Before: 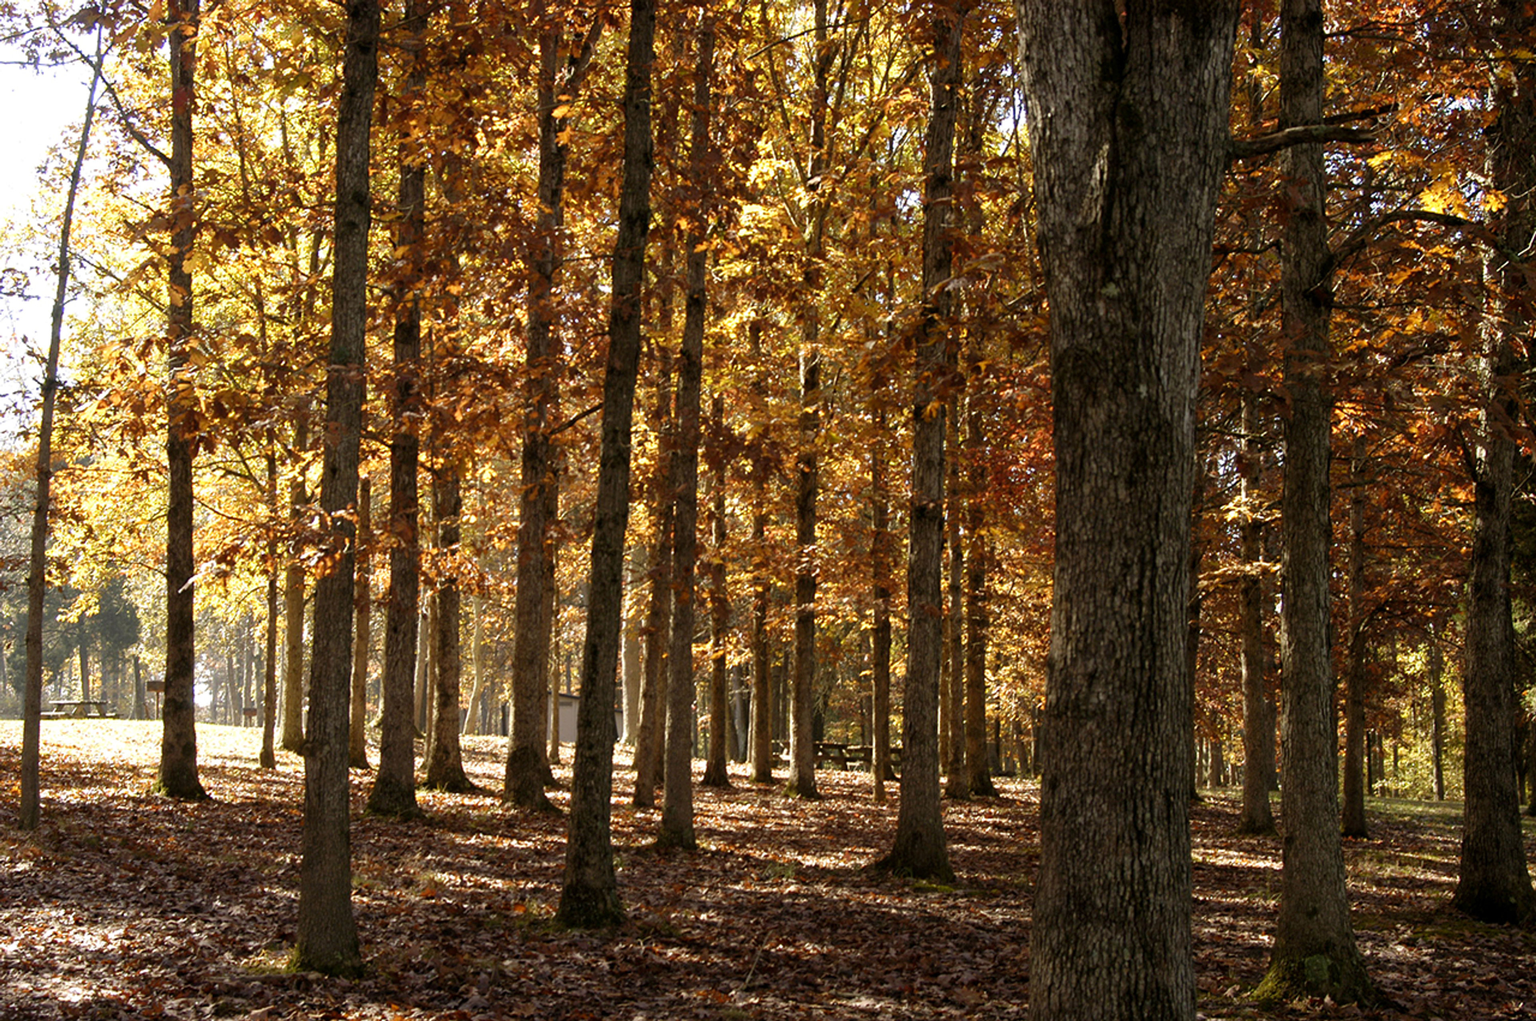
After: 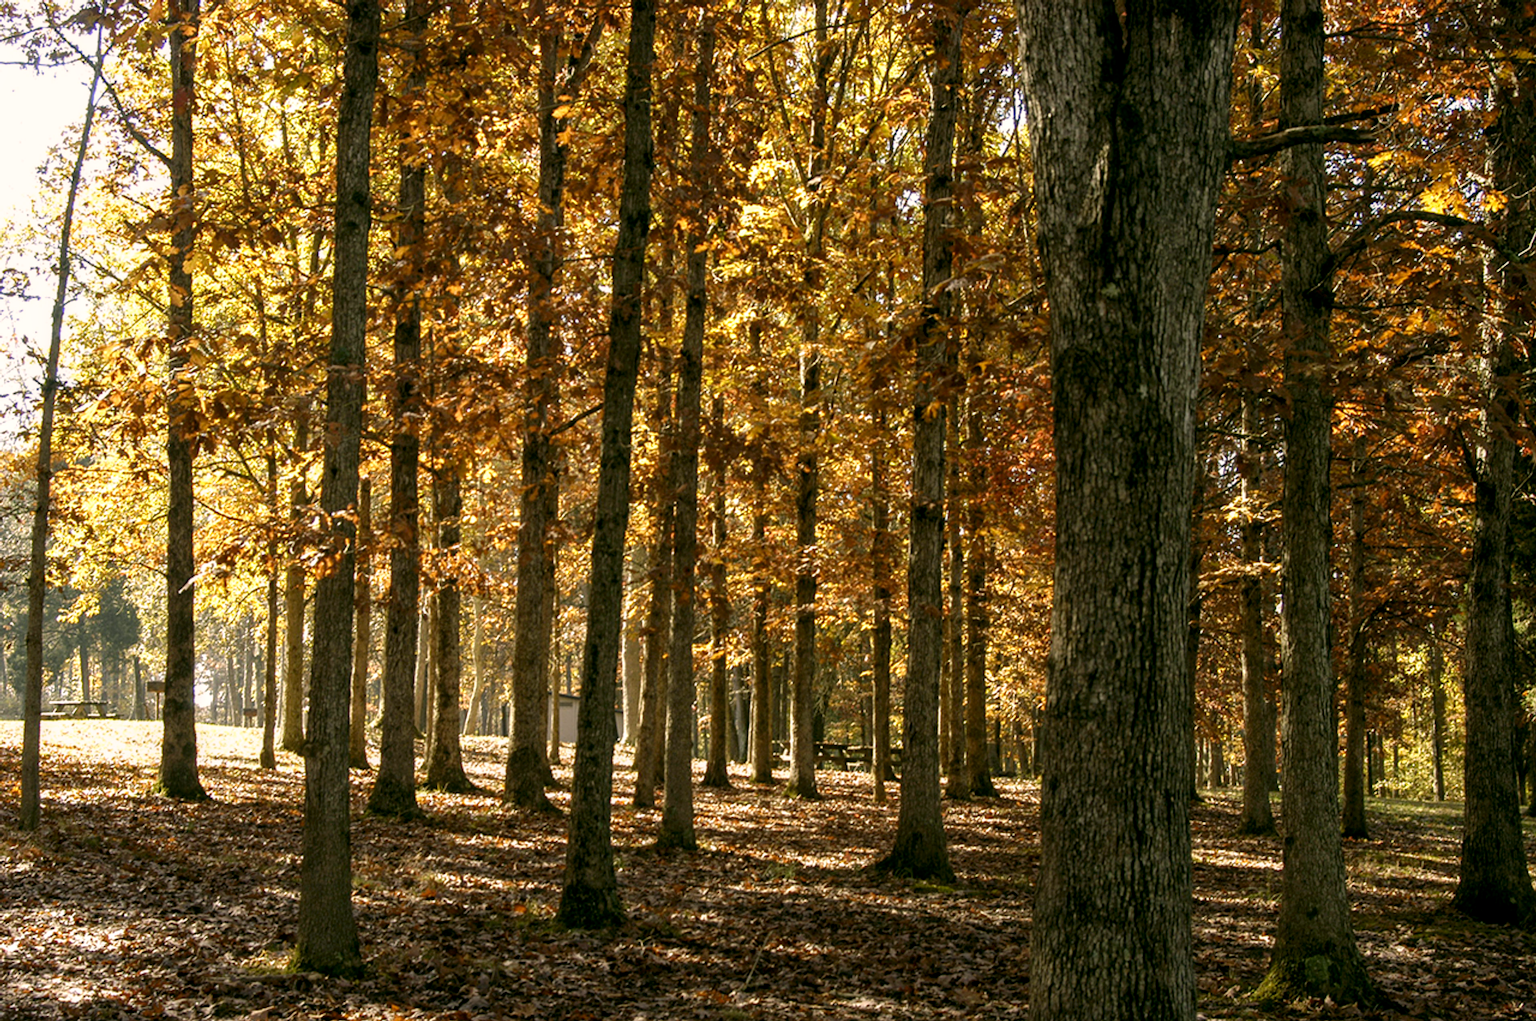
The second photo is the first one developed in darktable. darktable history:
color correction: highlights a* 4.2, highlights b* 4.97, shadows a* -7.42, shadows b* 4.74
local contrast: on, module defaults
